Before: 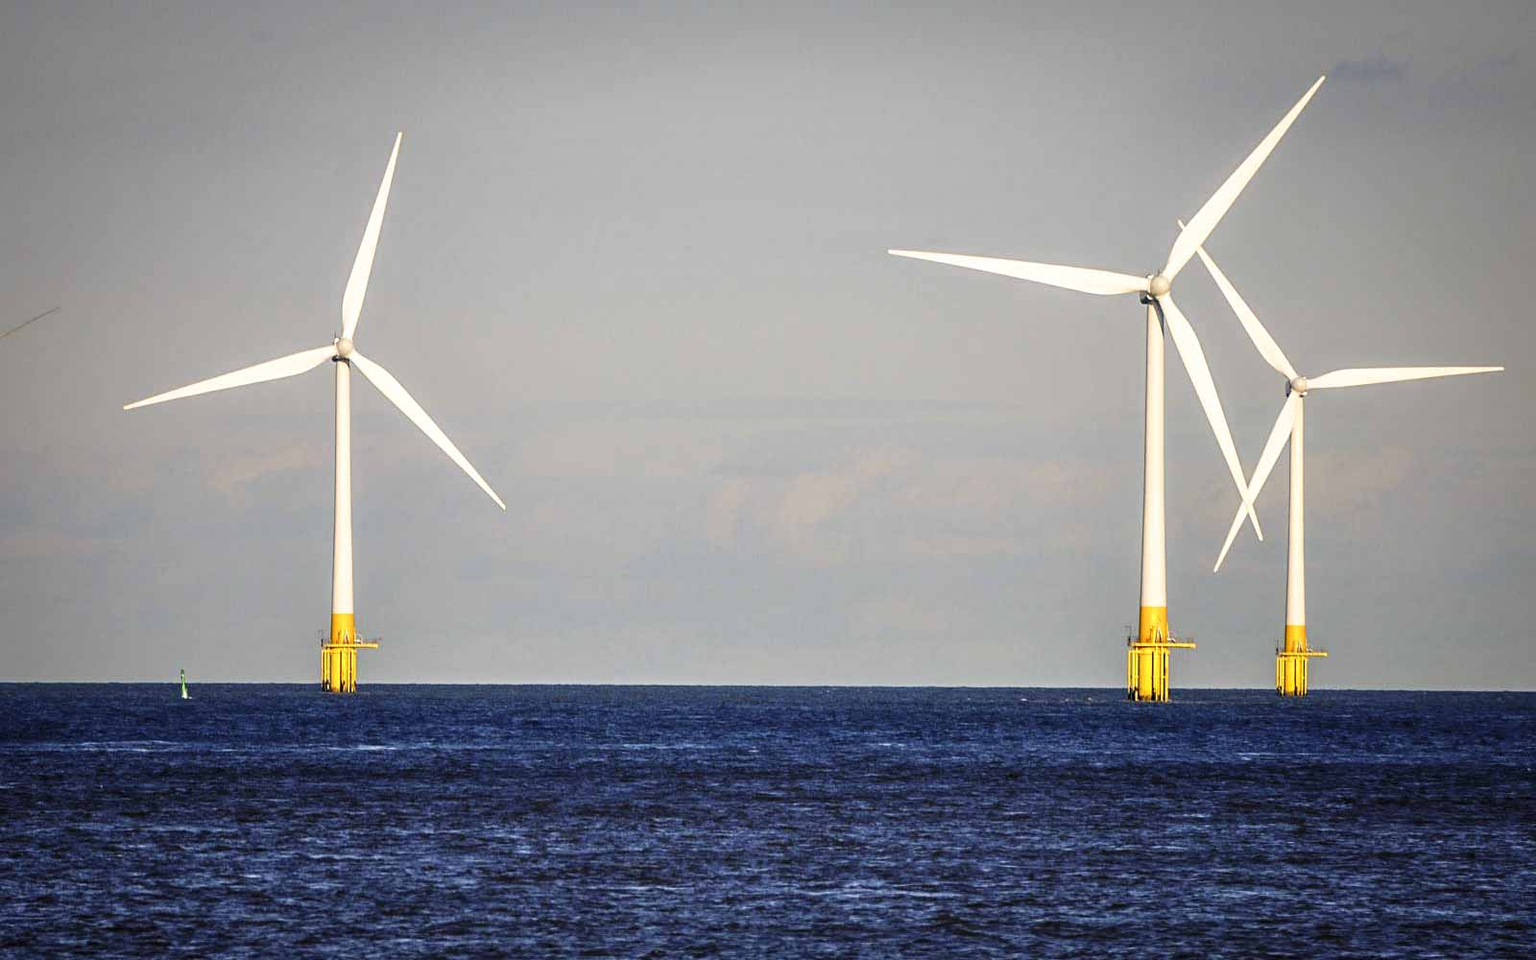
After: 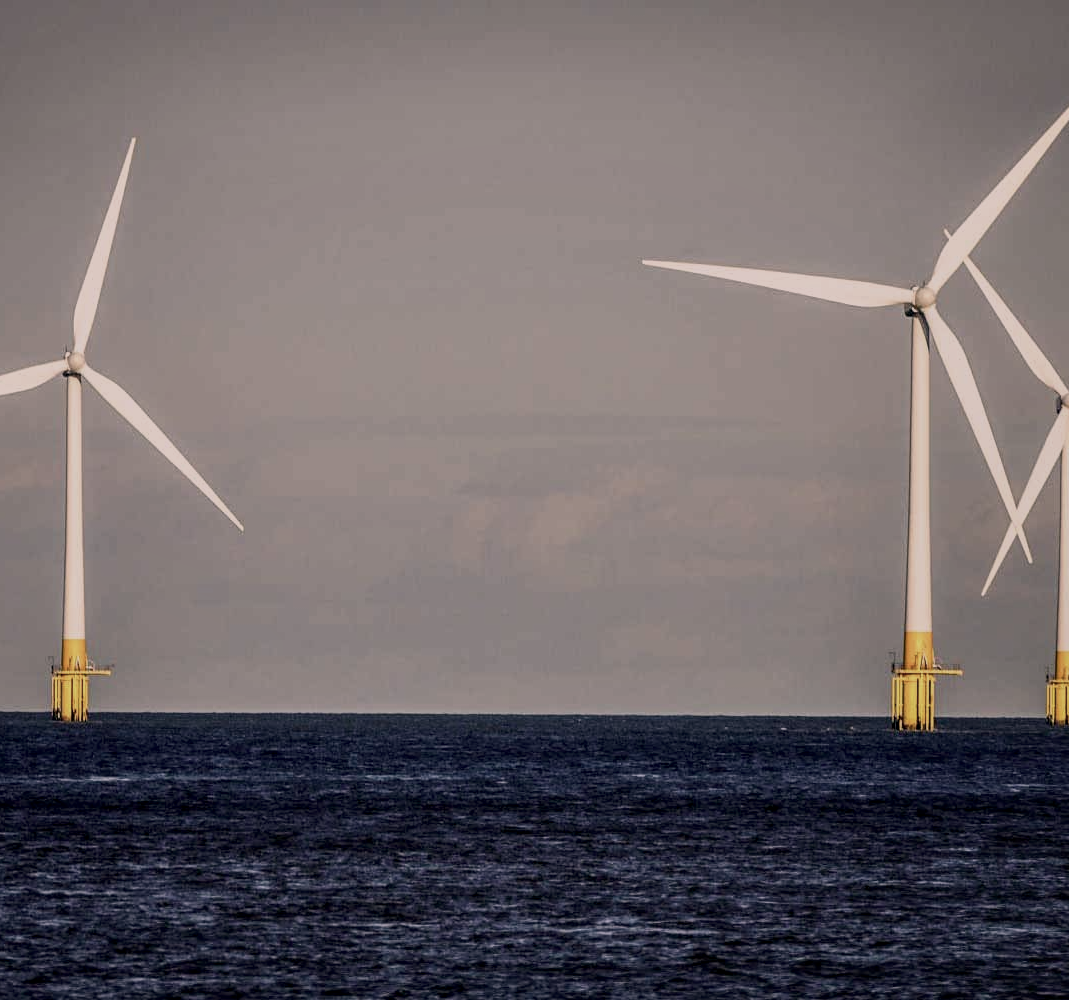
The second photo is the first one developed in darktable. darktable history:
exposure: exposure -1 EV, compensate highlight preservation false
crop and rotate: left 17.732%, right 15.423%
contrast brightness saturation: contrast 0.1, saturation -0.36
local contrast: detail 130%
color correction: highlights a* 7.34, highlights b* 4.37
